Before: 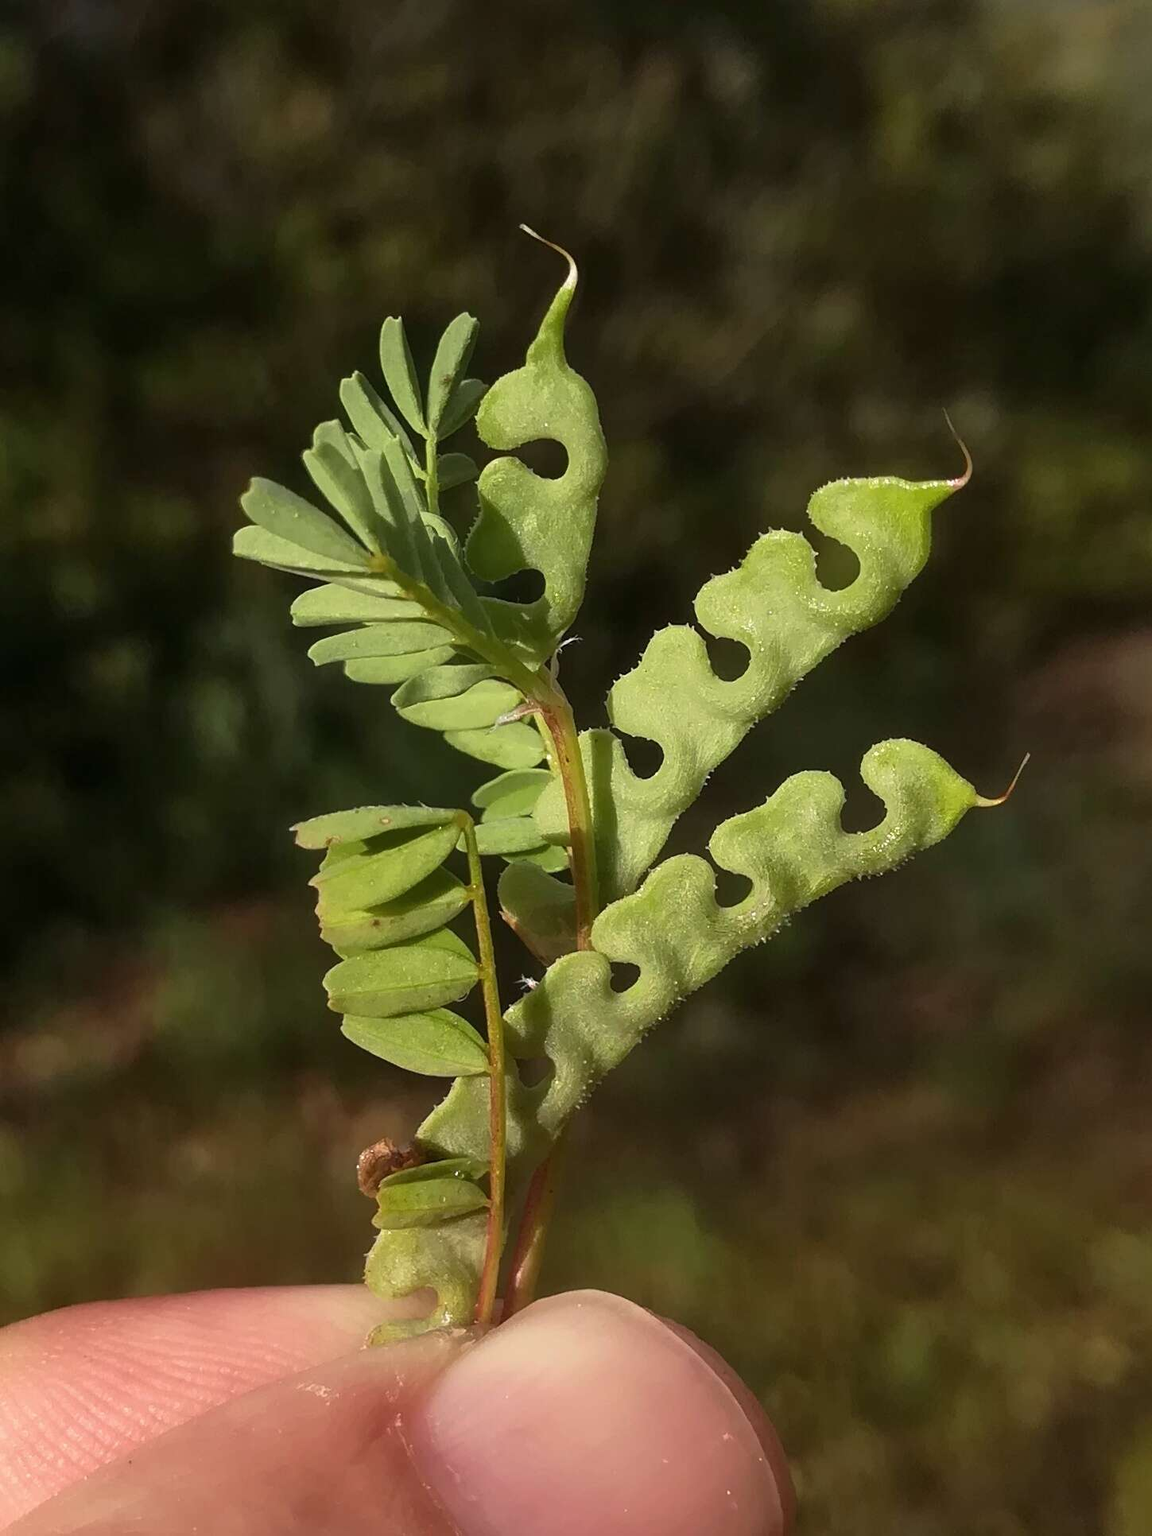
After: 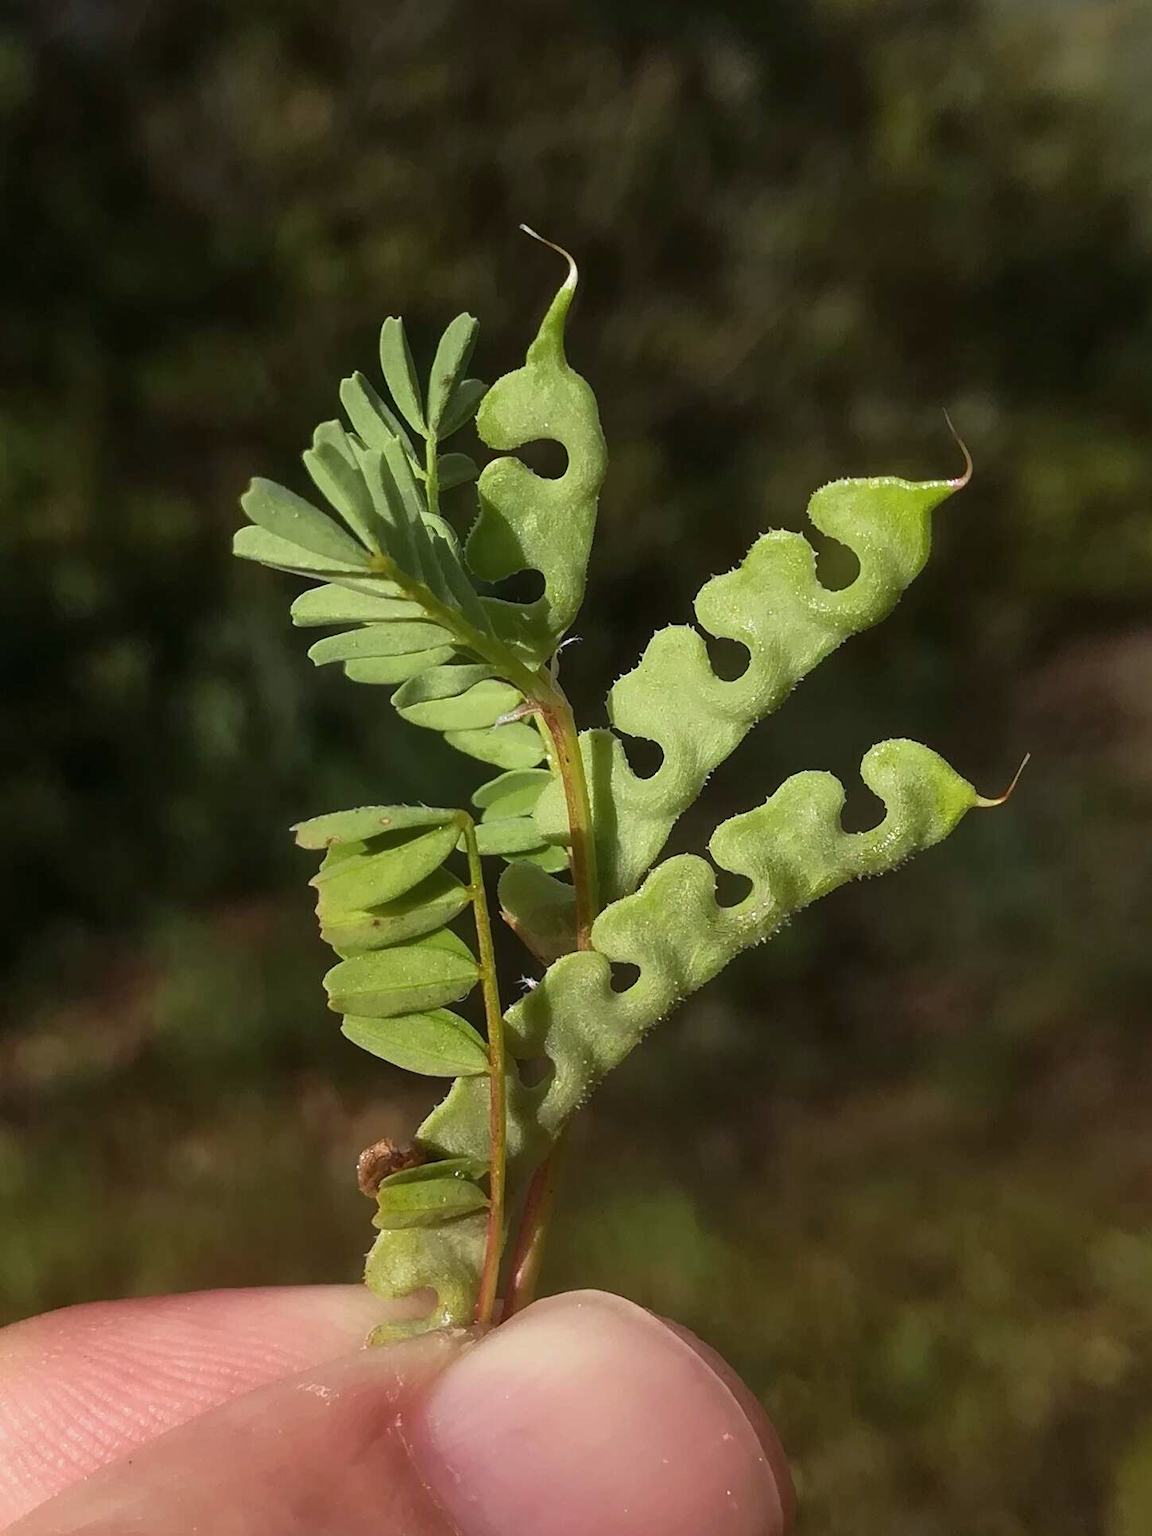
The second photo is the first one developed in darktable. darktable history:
exposure: black level correction 0, compensate exposure bias true, compensate highlight preservation false
white balance: red 0.967, blue 1.049
tone curve: curves: ch0 [(0, 0) (0.003, 0.003) (0.011, 0.011) (0.025, 0.025) (0.044, 0.044) (0.069, 0.069) (0.1, 0.099) (0.136, 0.135) (0.177, 0.176) (0.224, 0.223) (0.277, 0.275) (0.335, 0.333) (0.399, 0.396) (0.468, 0.465) (0.543, 0.545) (0.623, 0.625) (0.709, 0.71) (0.801, 0.801) (0.898, 0.898) (1, 1)], preserve colors none
